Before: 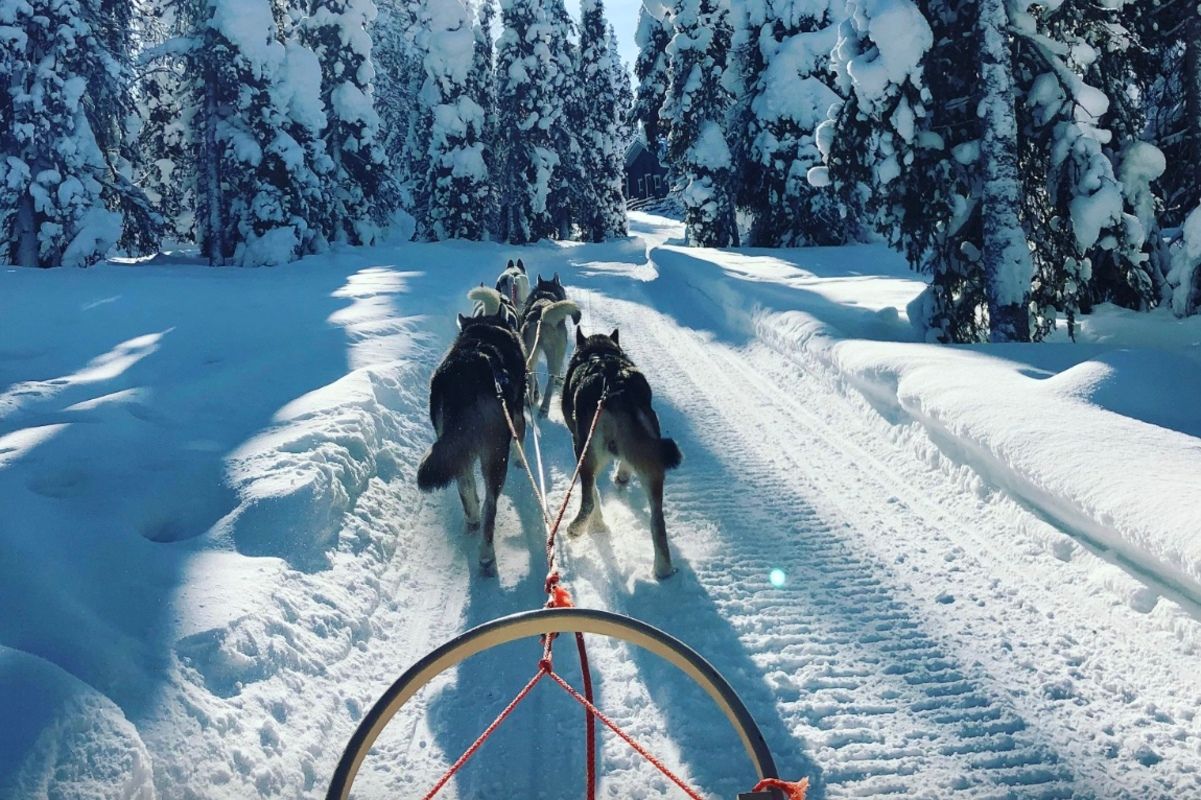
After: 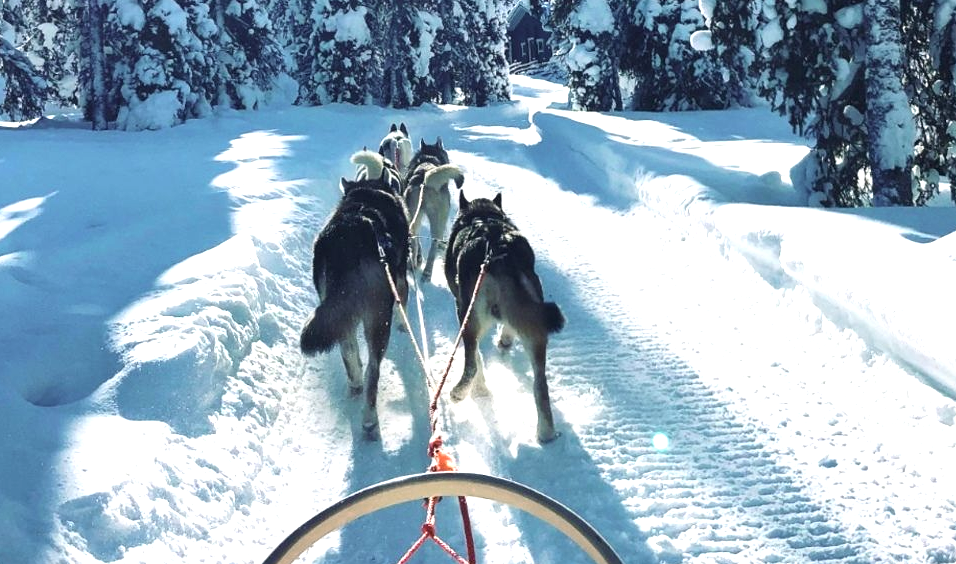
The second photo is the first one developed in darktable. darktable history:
color balance rgb: highlights gain › chroma 0.232%, highlights gain › hue 332.31°, perceptual saturation grading › global saturation 31.162%
exposure: black level correction 0, exposure 0.935 EV, compensate exposure bias true, compensate highlight preservation false
crop: left 9.755%, top 17.081%, right 10.637%, bottom 12.384%
color zones: curves: ch0 [(0, 0.559) (0.153, 0.551) (0.229, 0.5) (0.429, 0.5) (0.571, 0.5) (0.714, 0.5) (0.857, 0.5) (1, 0.559)]; ch1 [(0, 0.417) (0.112, 0.336) (0.213, 0.26) (0.429, 0.34) (0.571, 0.35) (0.683, 0.331) (0.857, 0.344) (1, 0.417)]
